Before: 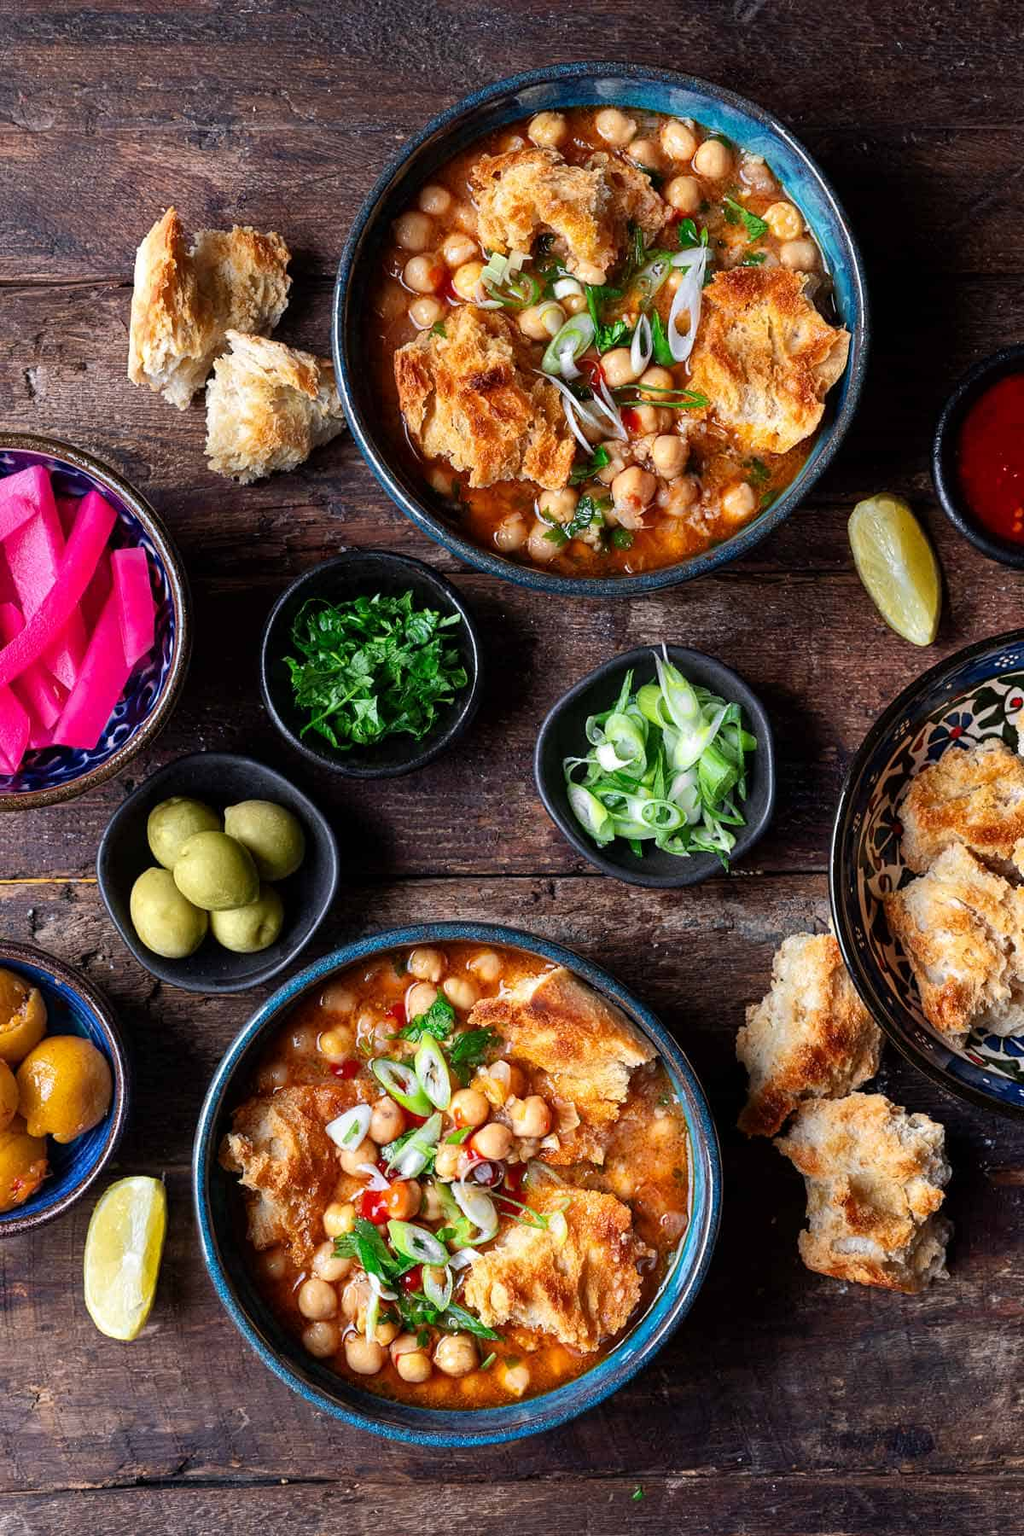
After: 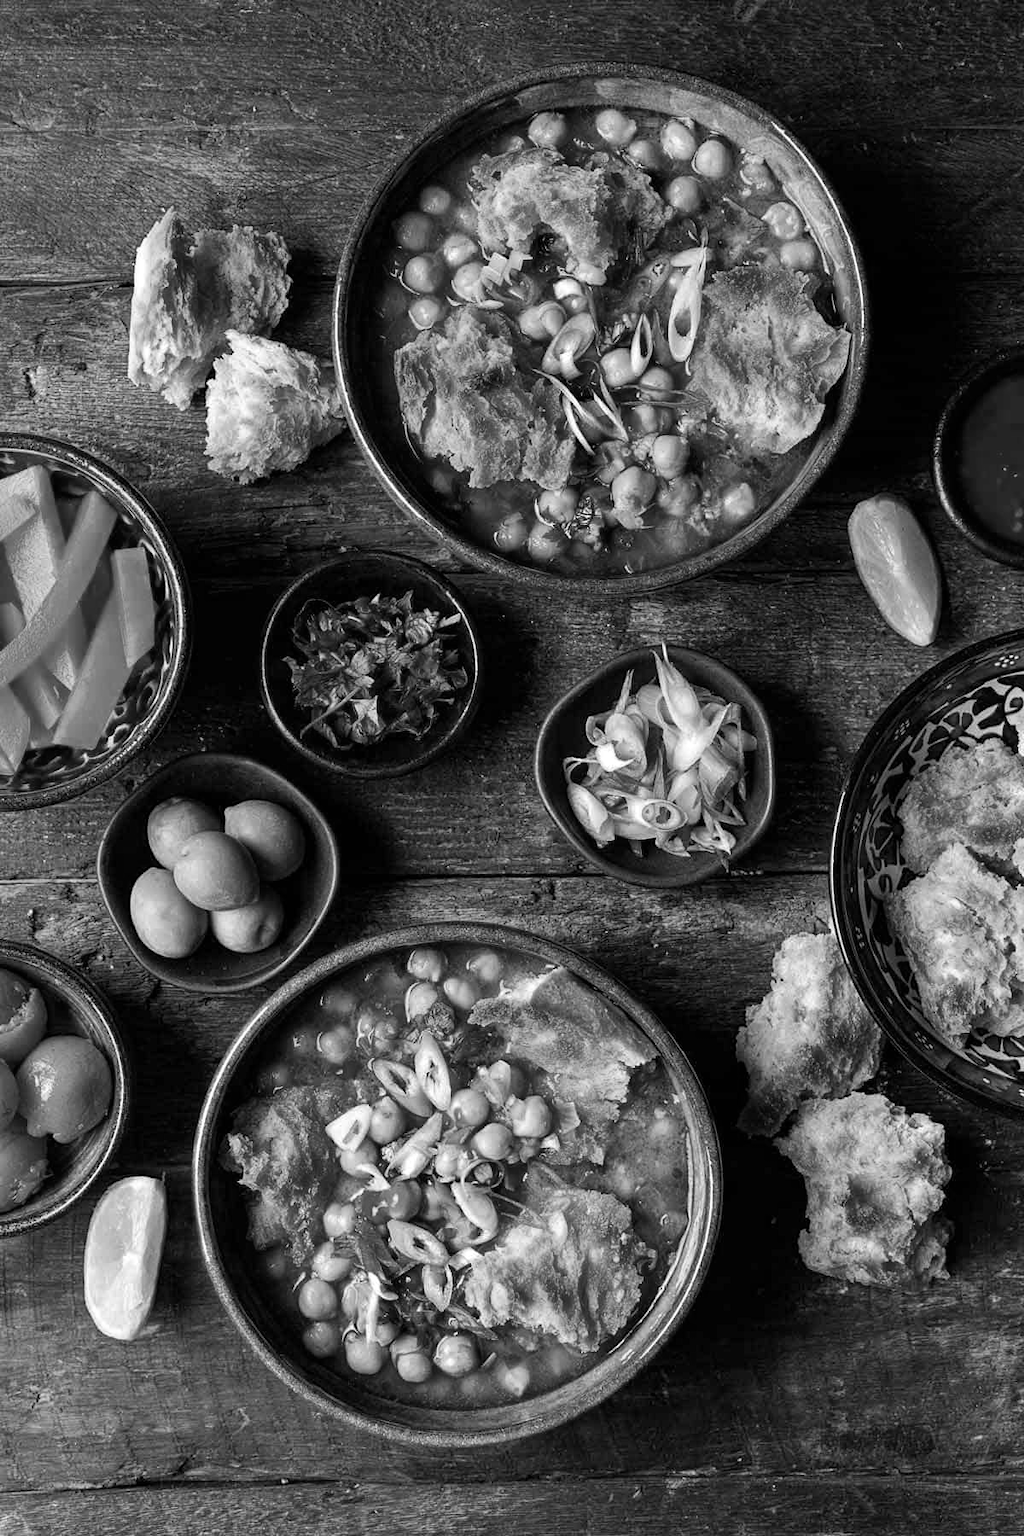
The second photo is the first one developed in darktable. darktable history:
color calibration: output gray [0.246, 0.254, 0.501, 0], gray › normalize channels true, illuminant custom, x 0.371, y 0.382, temperature 4280.71 K, gamut compression 0.018
